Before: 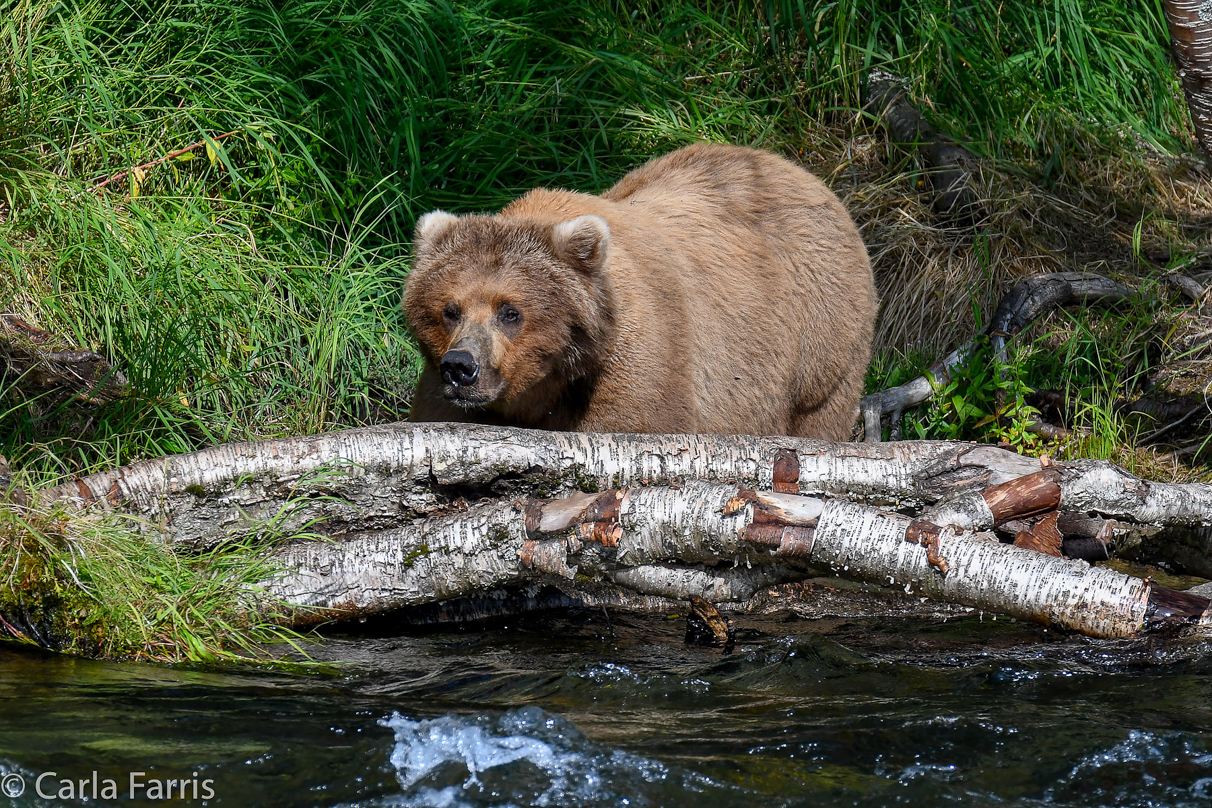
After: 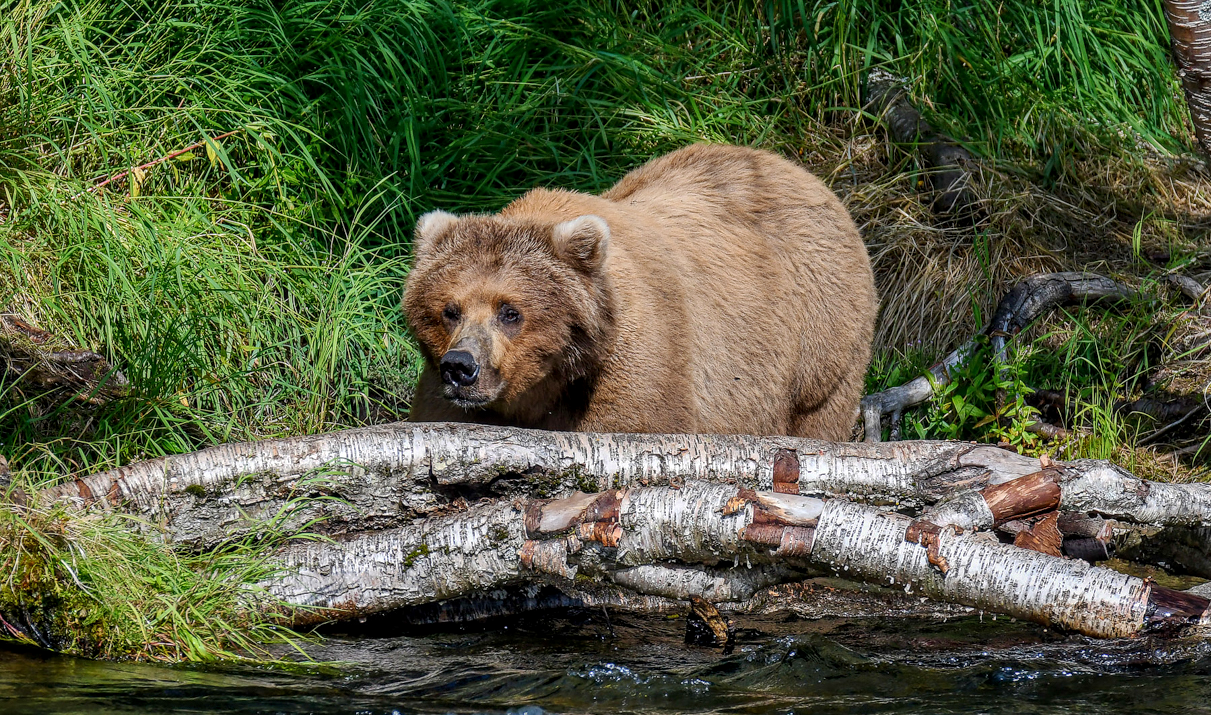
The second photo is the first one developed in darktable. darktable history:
base curve: curves: ch0 [(0, 0) (0.235, 0.266) (0.503, 0.496) (0.786, 0.72) (1, 1)], preserve colors none
velvia: on, module defaults
local contrast: on, module defaults
crop and rotate: top 0%, bottom 11.433%
